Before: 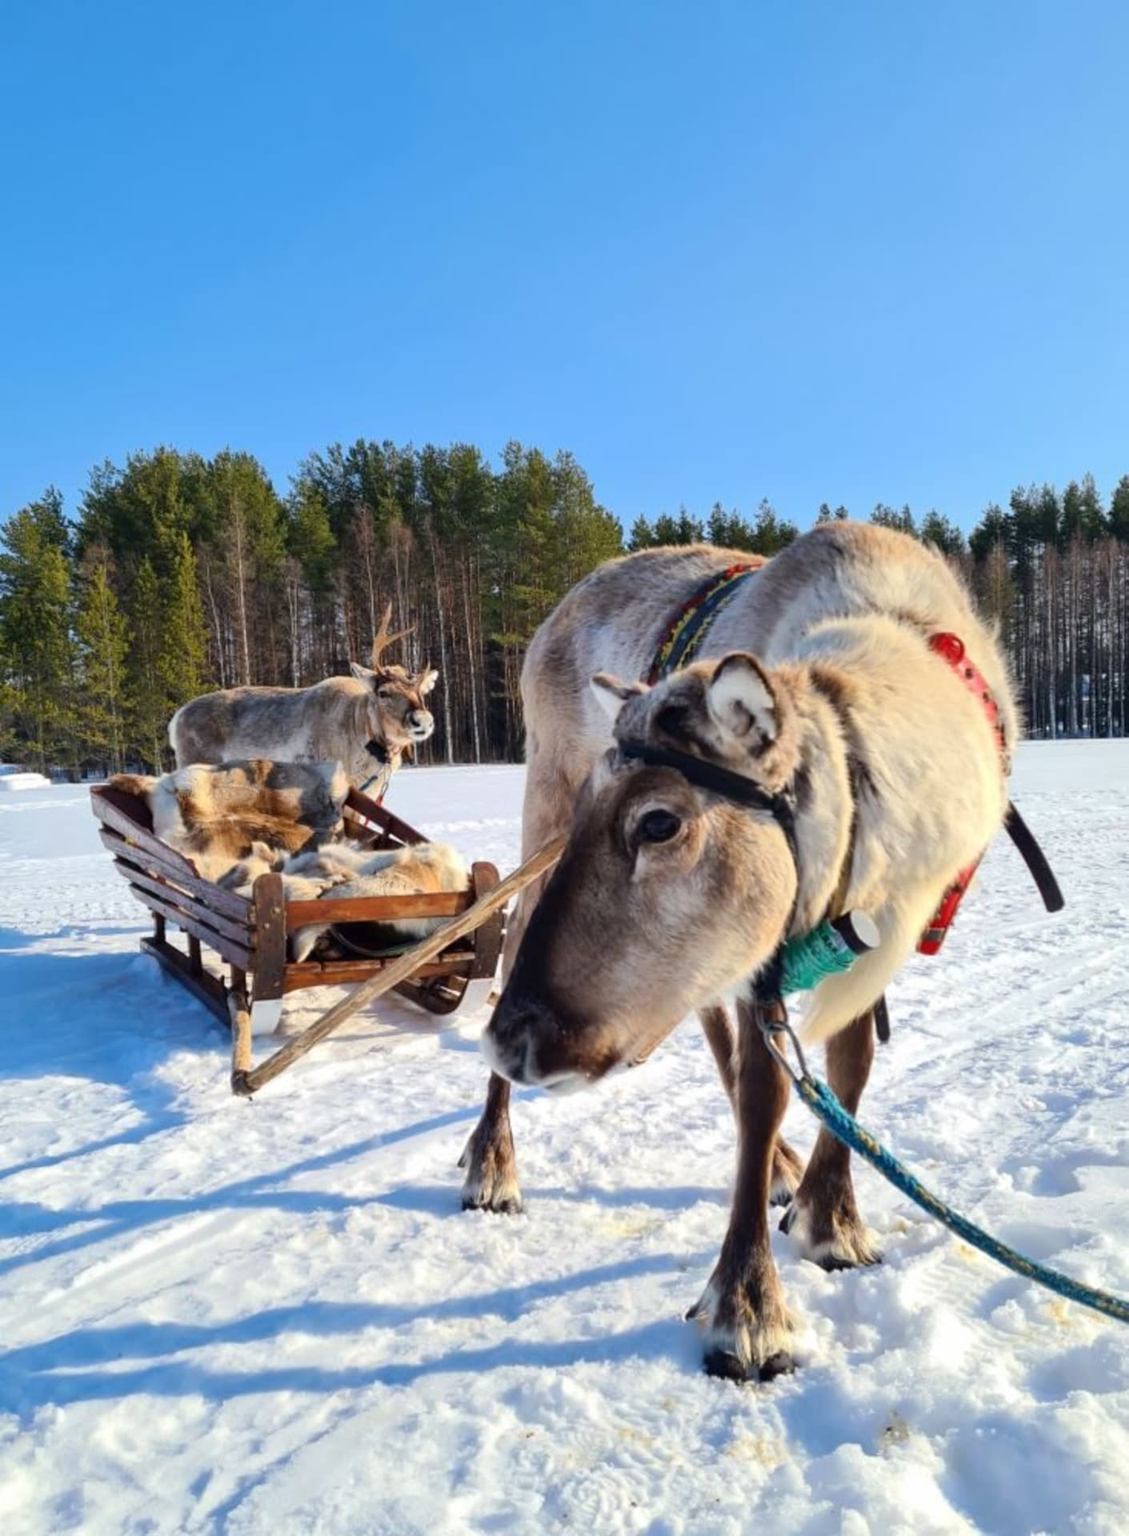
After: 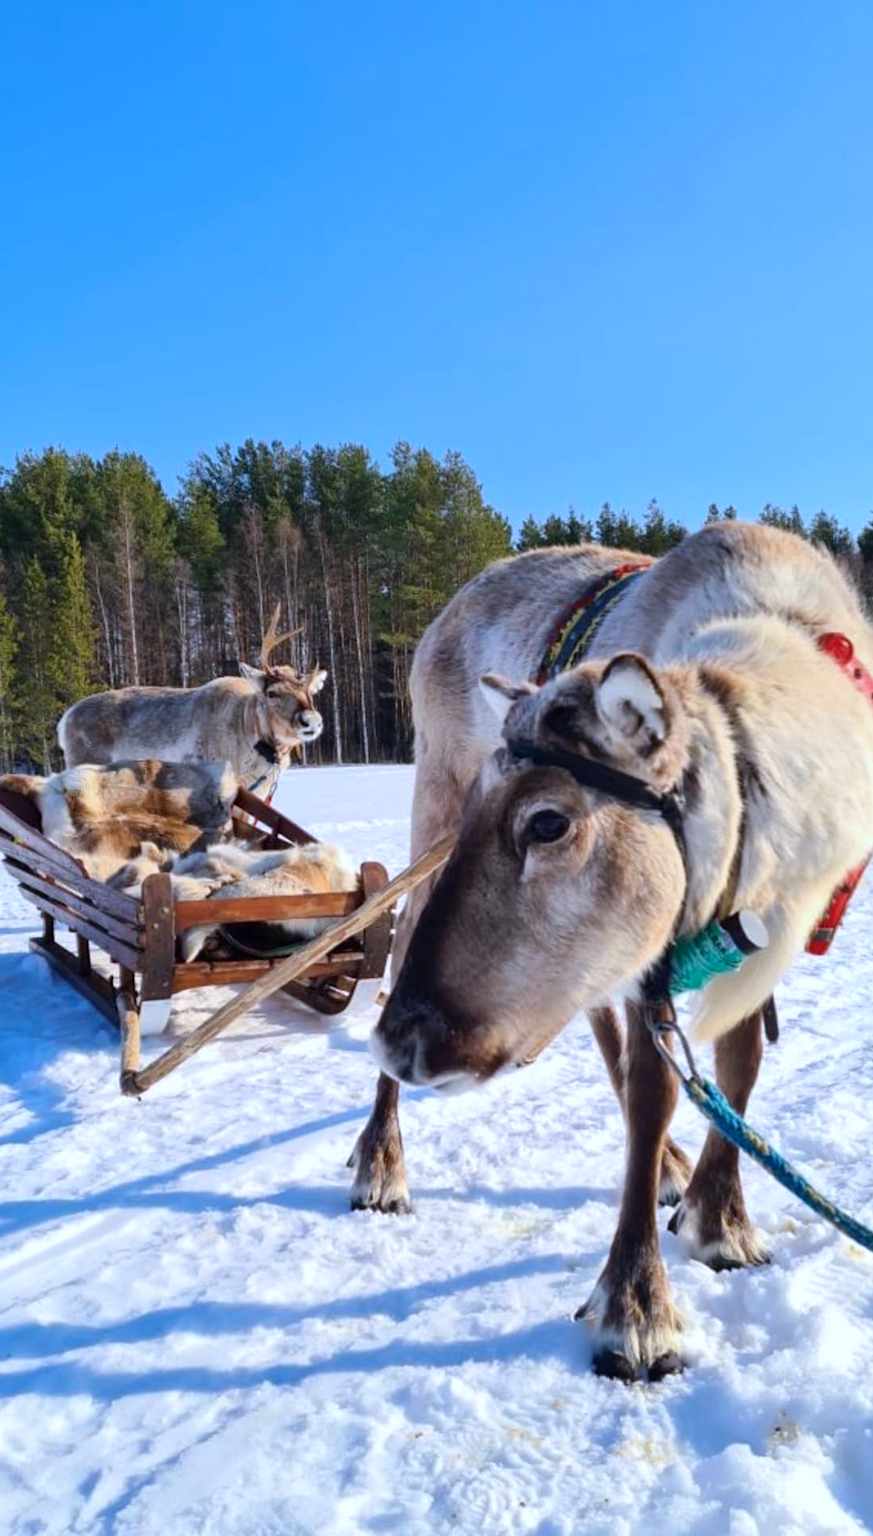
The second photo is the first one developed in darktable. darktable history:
crop: left 9.88%, right 12.664%
color calibration: illuminant as shot in camera, x 0.37, y 0.382, temperature 4313.32 K
